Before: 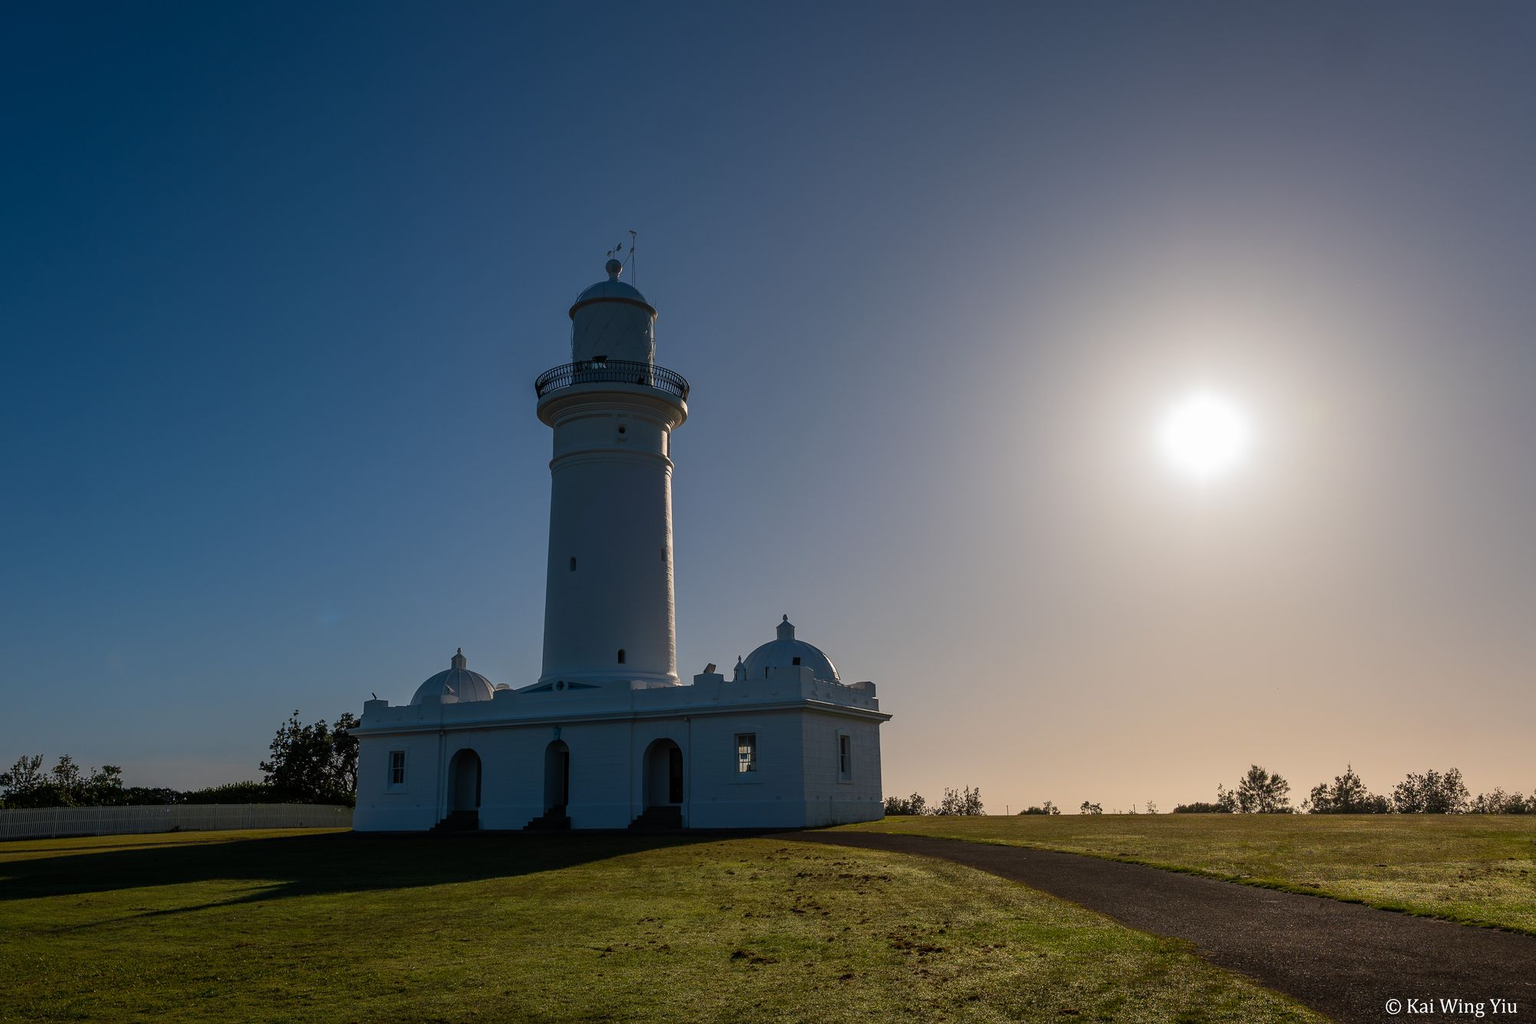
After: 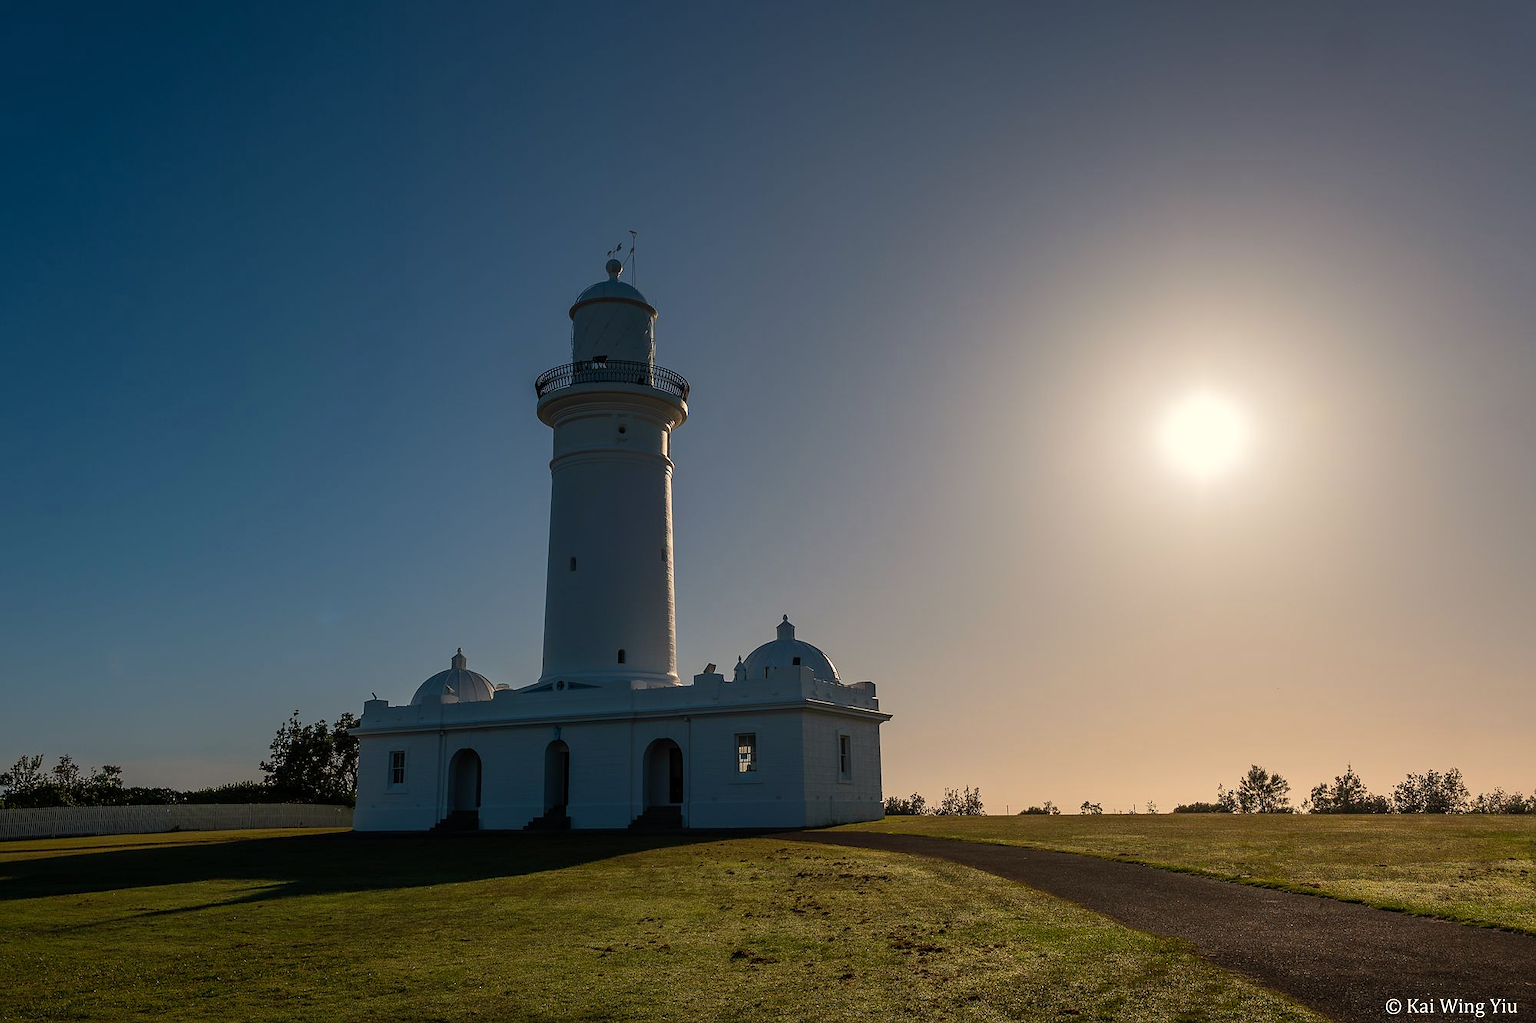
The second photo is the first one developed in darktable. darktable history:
sharpen: radius 1, threshold 1
white balance: red 1.045, blue 0.932
